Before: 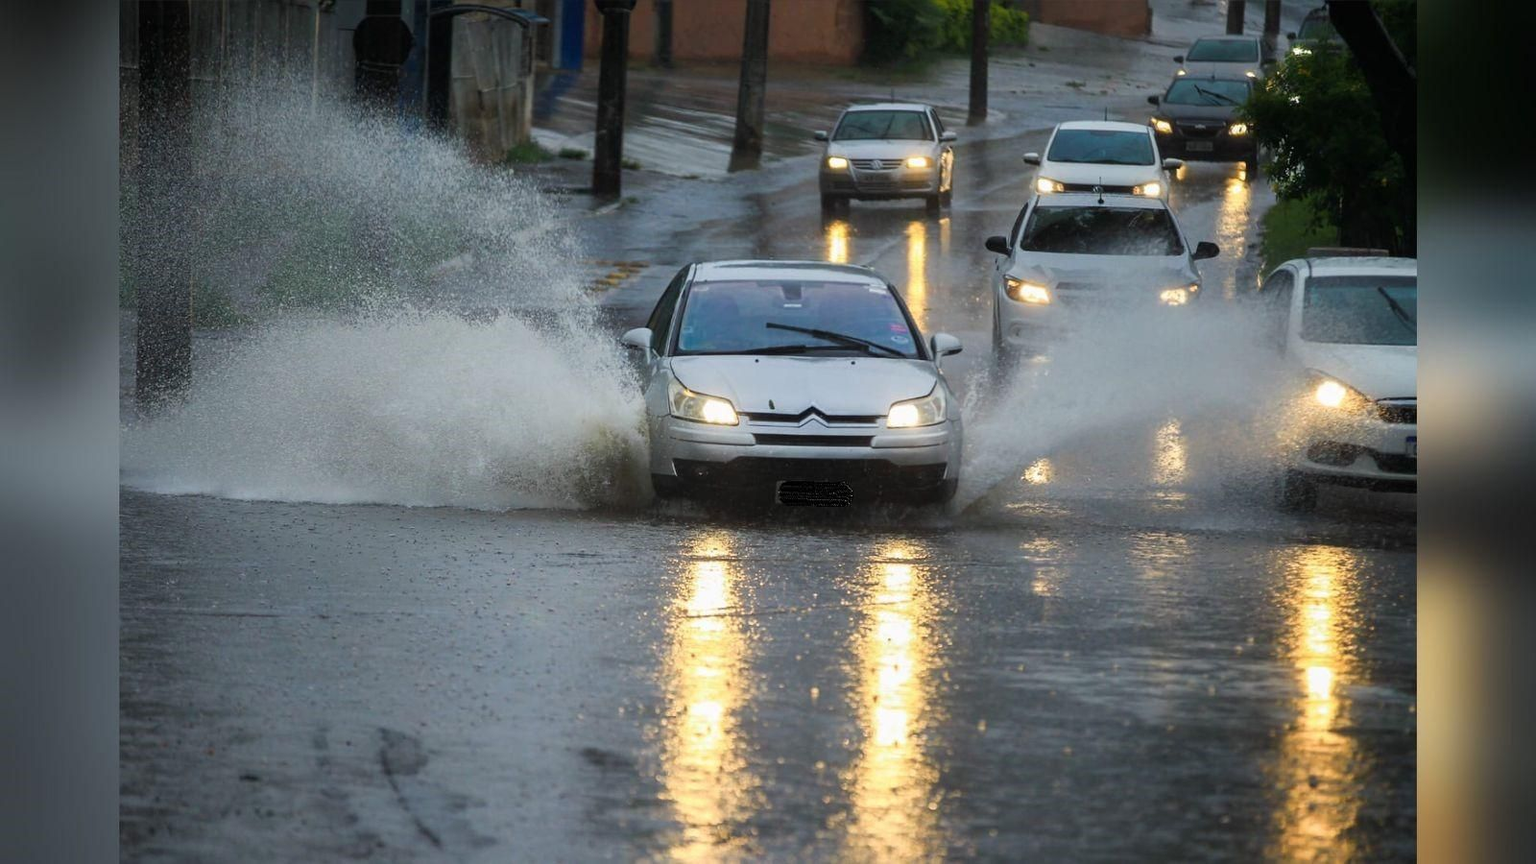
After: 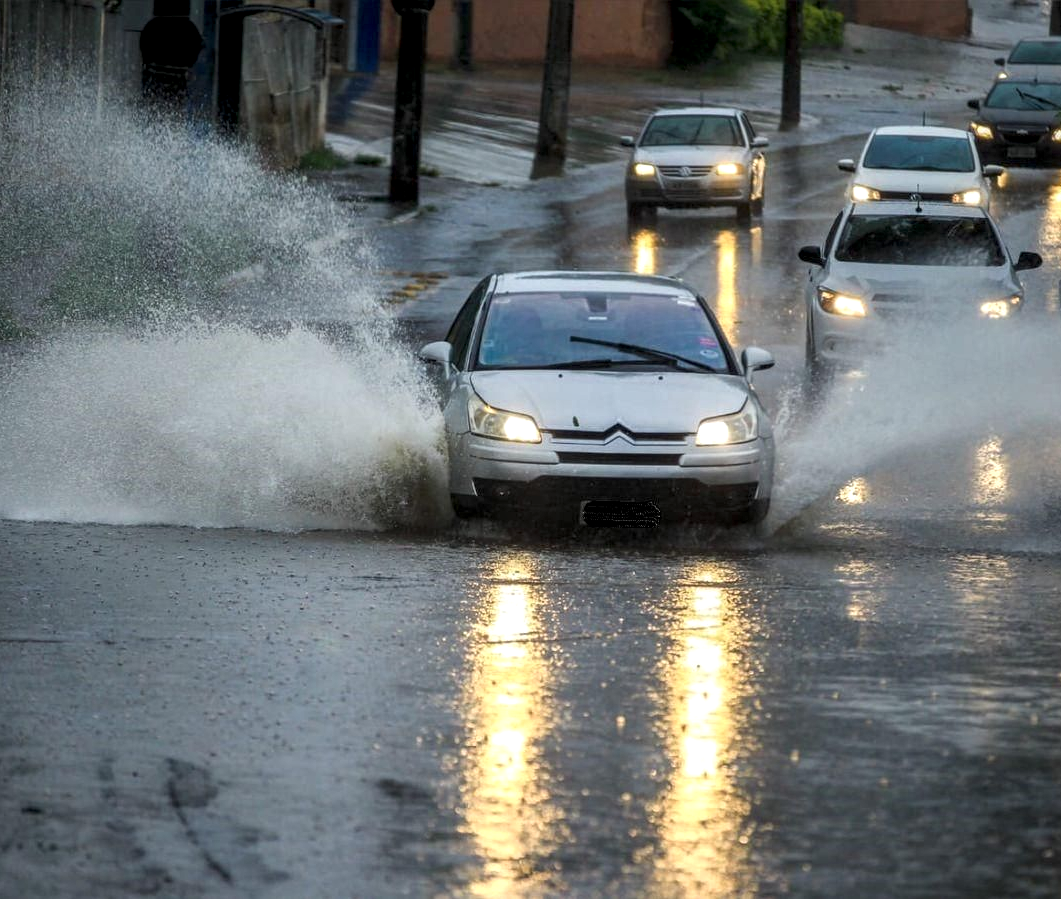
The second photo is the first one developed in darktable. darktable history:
local contrast: detail 142%
crop and rotate: left 14.293%, right 19.382%
